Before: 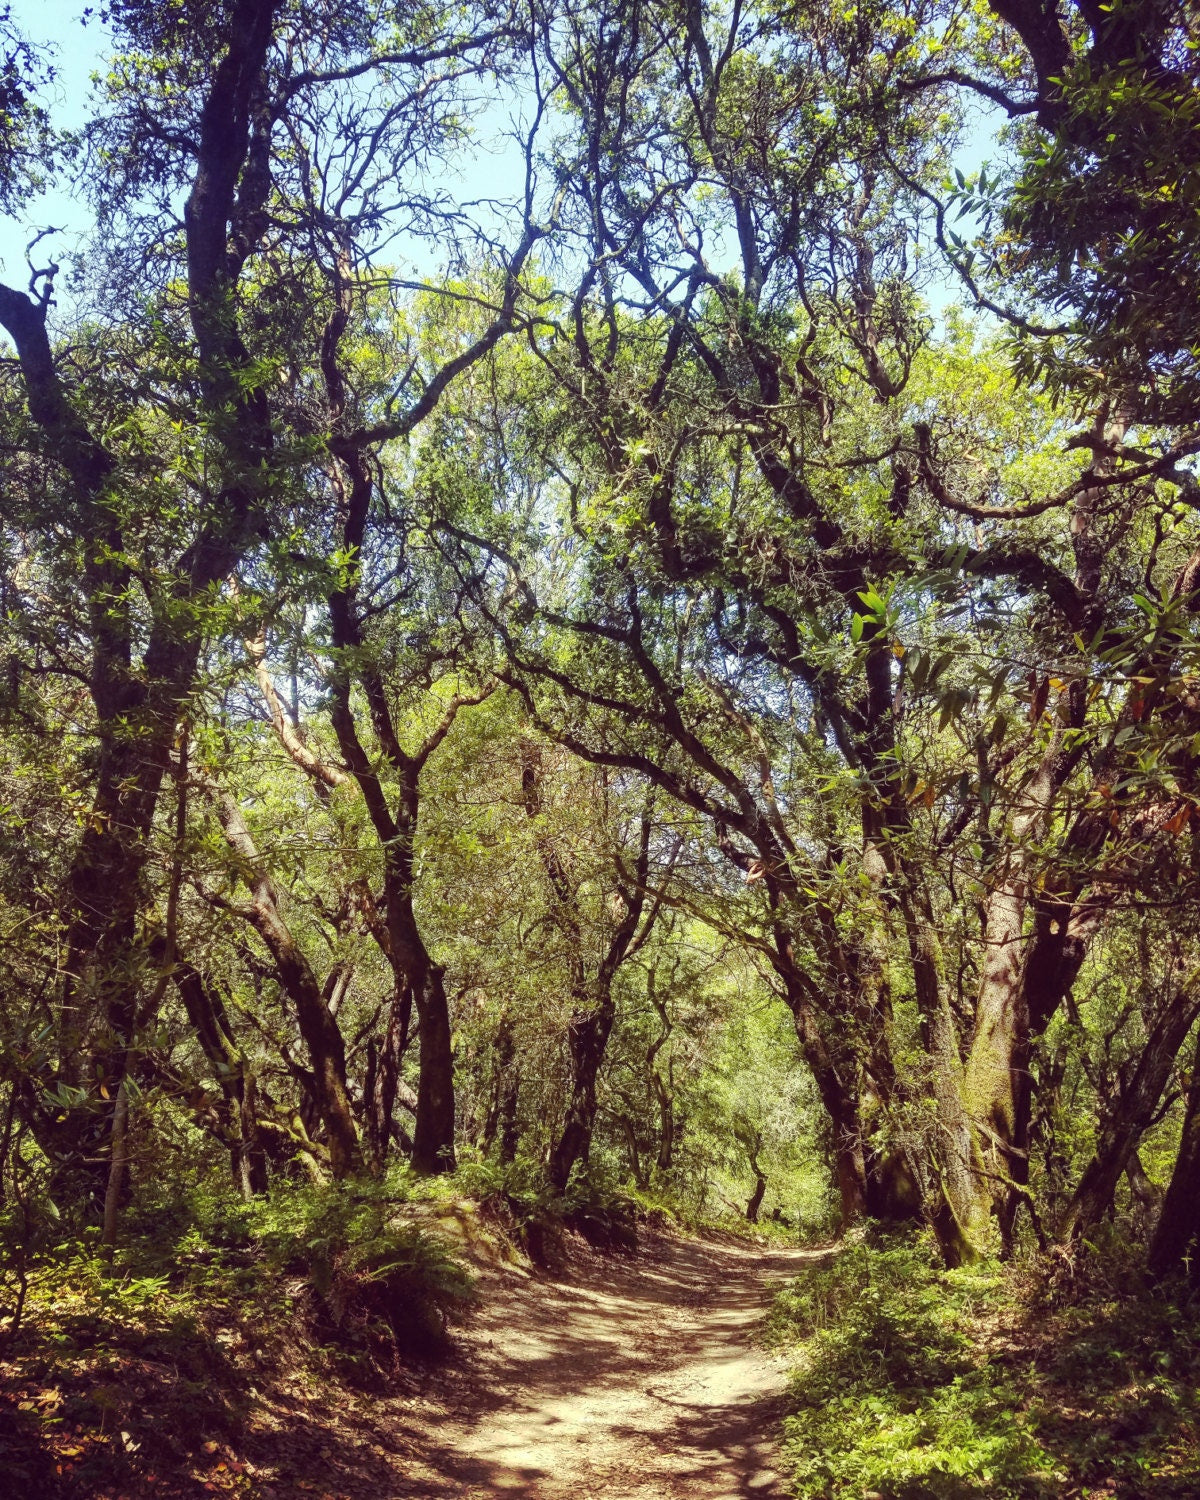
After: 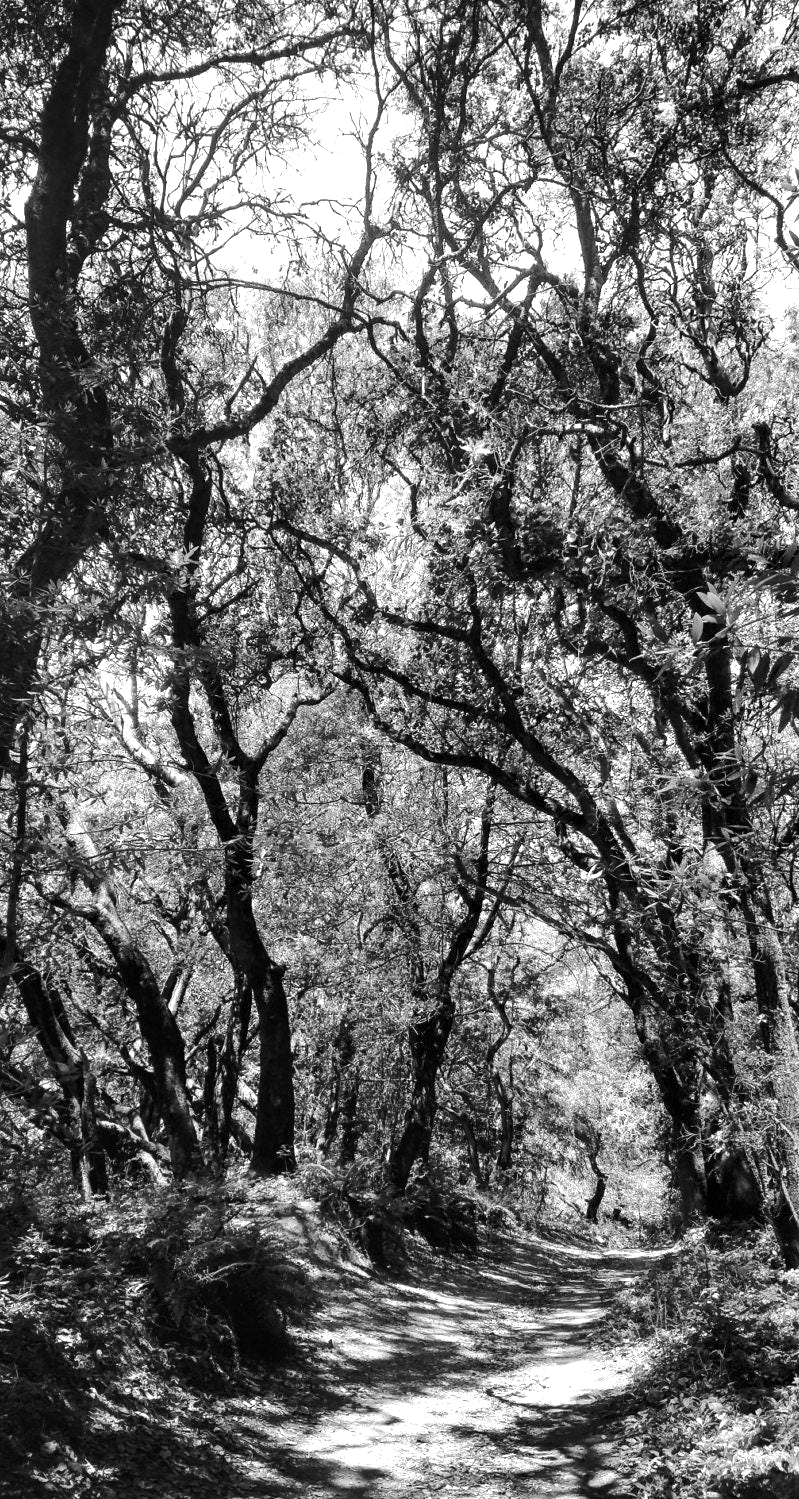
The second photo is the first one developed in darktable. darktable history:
color calibration: output gray [0.22, 0.42, 0.37, 0], gray › normalize channels true, illuminant same as pipeline (D50), adaptation XYZ, x 0.346, y 0.359, gamut compression 0
contrast equalizer: octaves 7, y [[0.6 ×6], [0.55 ×6], [0 ×6], [0 ×6], [0 ×6]], mix 0.3
tone equalizer: -8 EV -0.75 EV, -7 EV -0.7 EV, -6 EV -0.6 EV, -5 EV -0.4 EV, -3 EV 0.4 EV, -2 EV 0.6 EV, -1 EV 0.7 EV, +0 EV 0.75 EV, edges refinement/feathering 500, mask exposure compensation -1.57 EV, preserve details no
shadows and highlights: shadows 10, white point adjustment 1, highlights -40
crop and rotate: left 13.342%, right 19.991%
